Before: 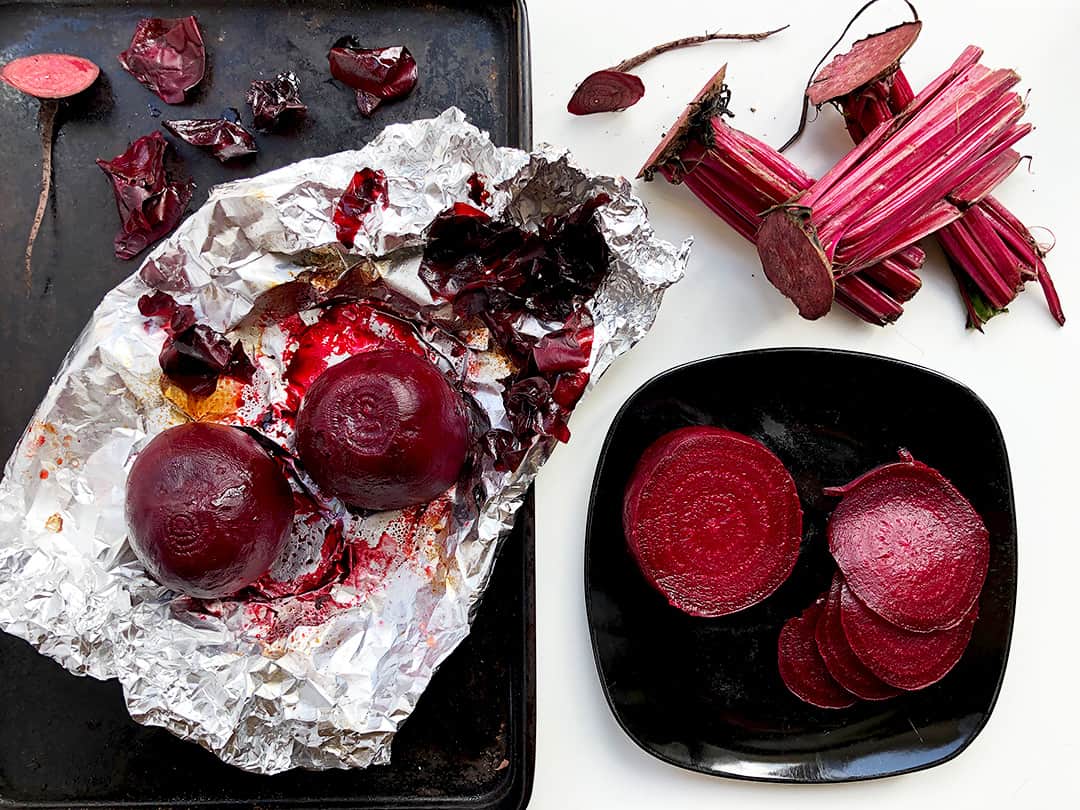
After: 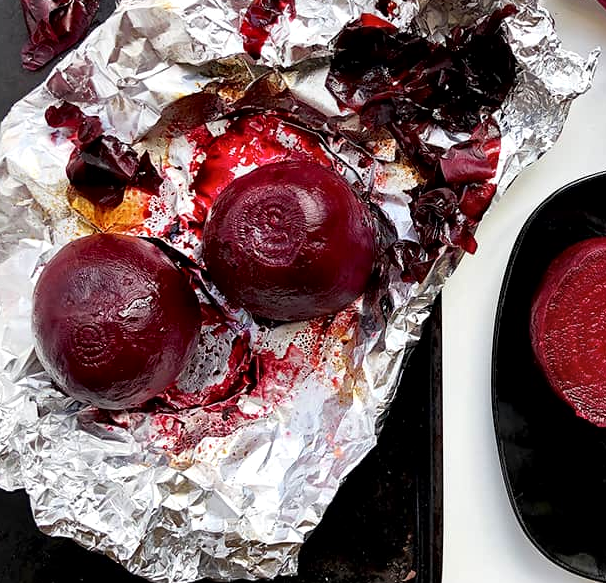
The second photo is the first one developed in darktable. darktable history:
crop: left 8.702%, top 23.412%, right 35.129%, bottom 4.508%
local contrast: mode bilateral grid, contrast 25, coarseness 60, detail 151%, midtone range 0.2
